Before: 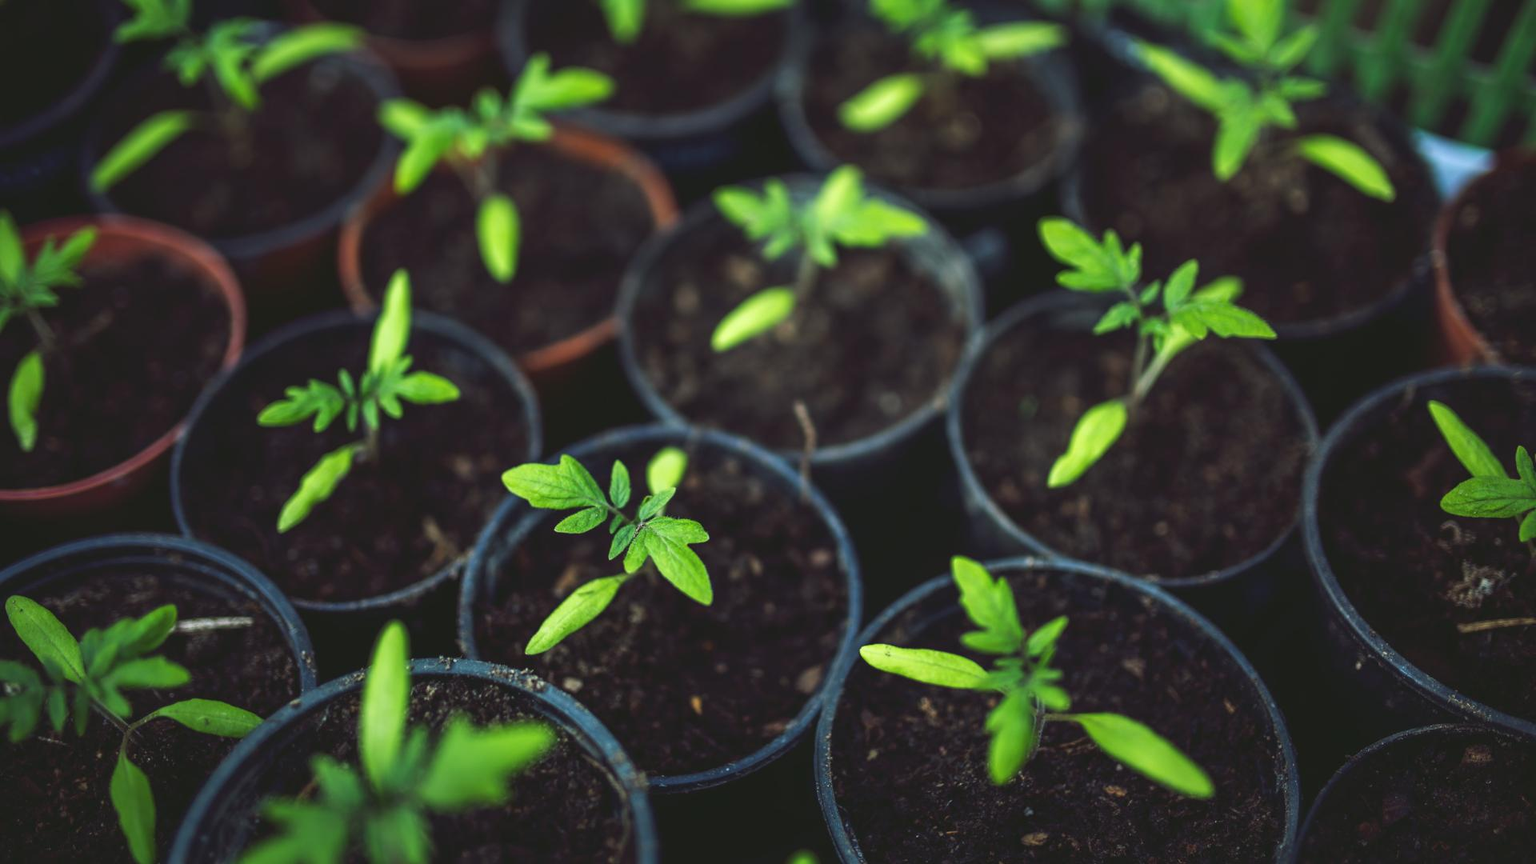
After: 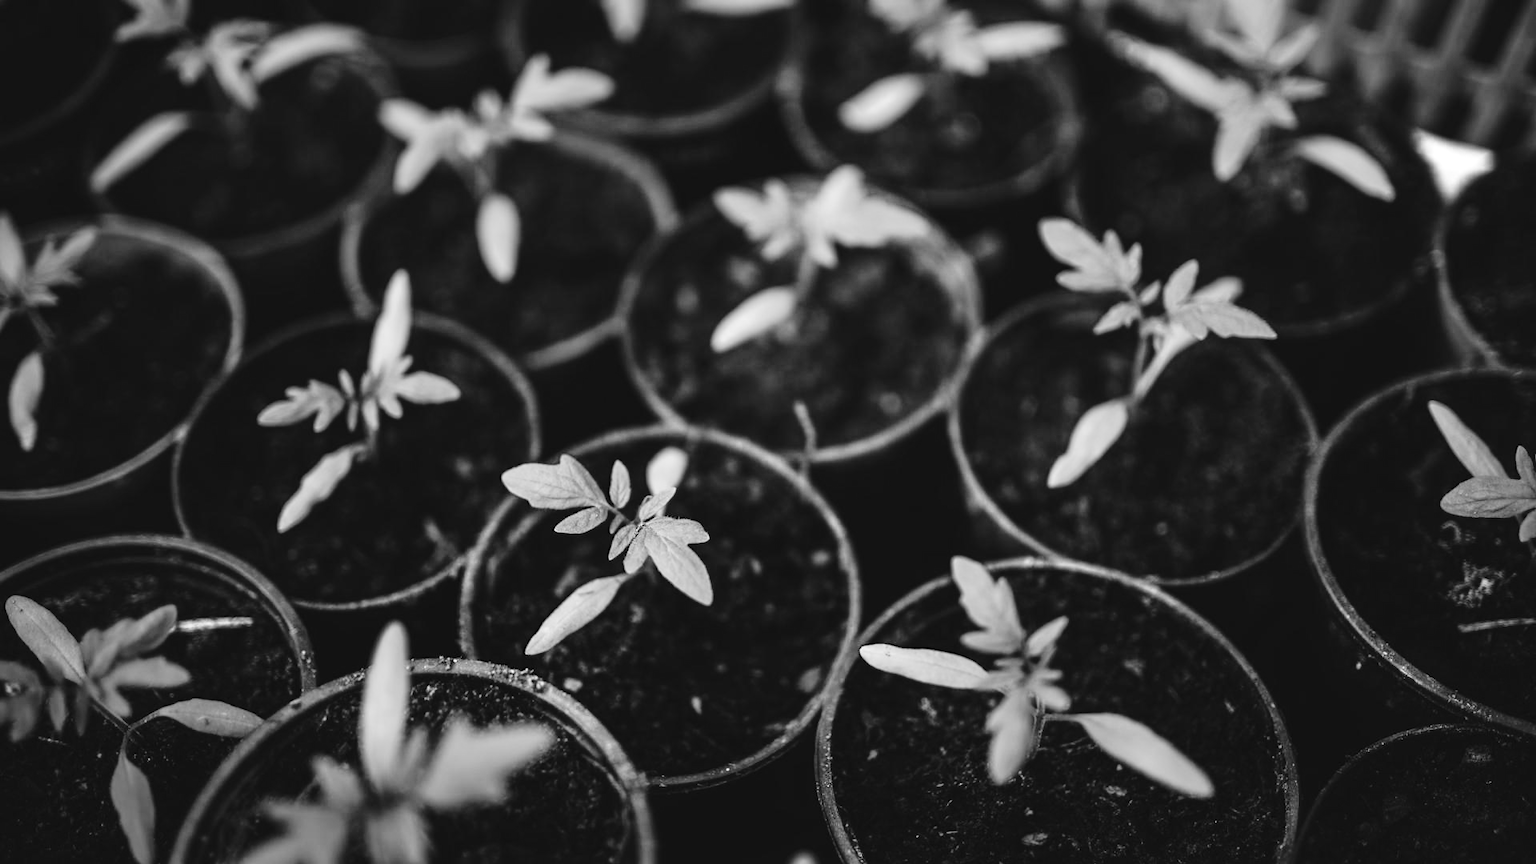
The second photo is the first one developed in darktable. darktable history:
color zones: curves: ch0 [(0, 0.613) (0.01, 0.613) (0.245, 0.448) (0.498, 0.529) (0.642, 0.665) (0.879, 0.777) (0.99, 0.613)]; ch1 [(0, 0) (0.143, 0) (0.286, 0) (0.429, 0) (0.571, 0) (0.714, 0) (0.857, 0)]
levels: levels [0.016, 0.5, 0.996]
base curve: curves: ch0 [(0, 0) (0.04, 0.03) (0.133, 0.232) (0.448, 0.748) (0.843, 0.968) (1, 1)], preserve colors none
